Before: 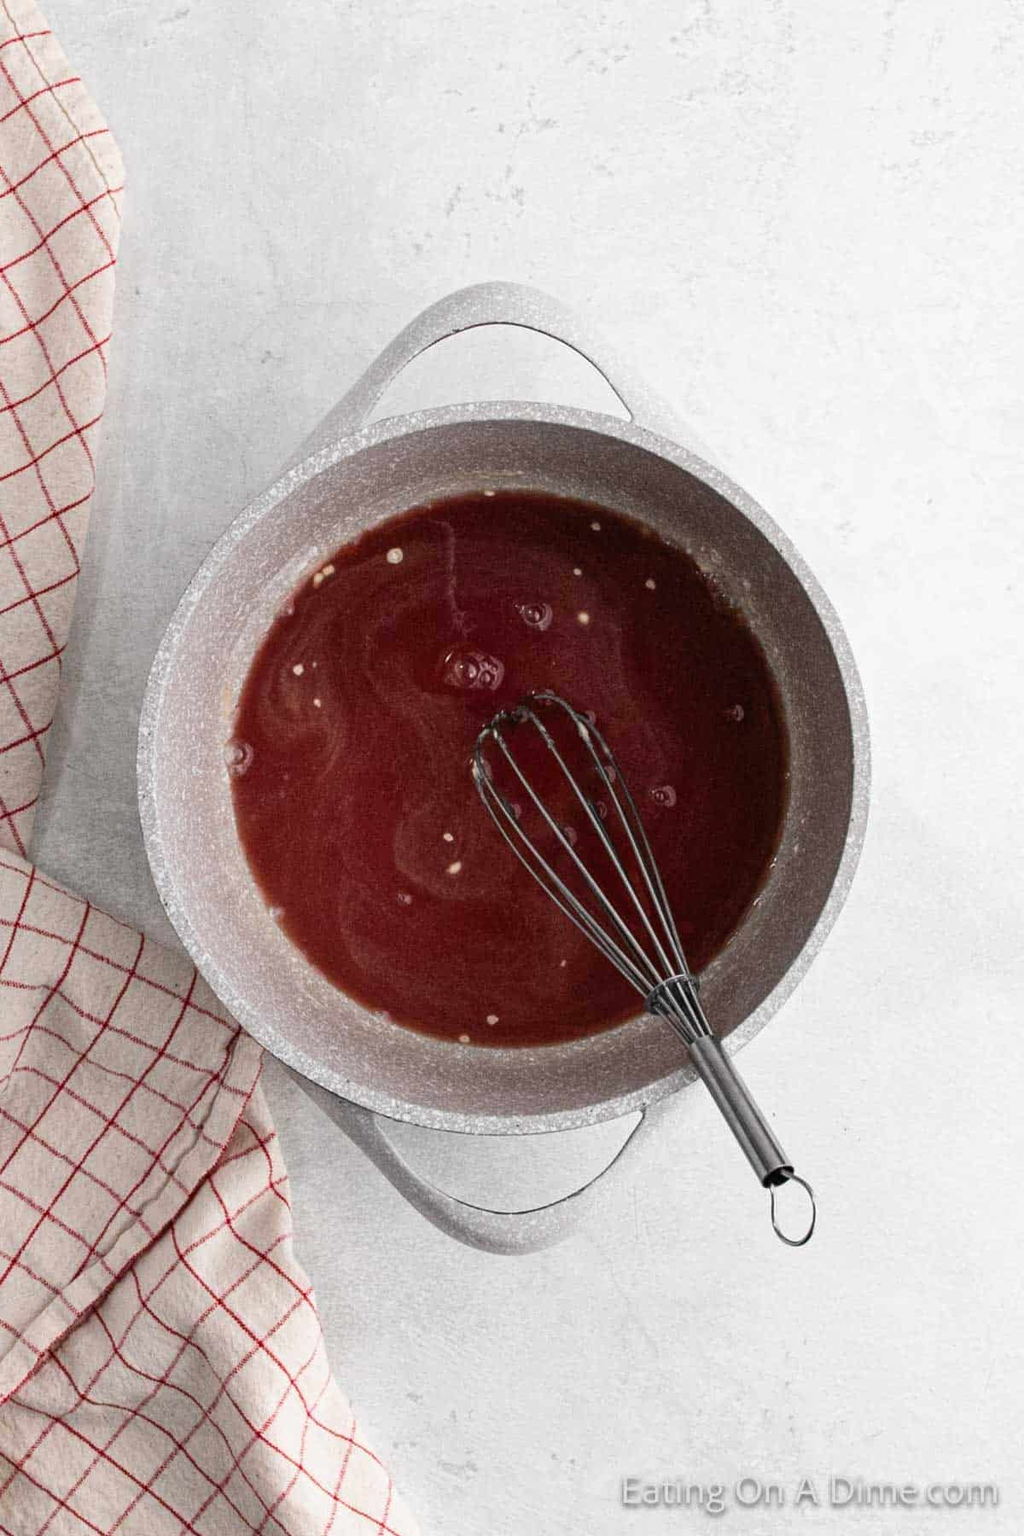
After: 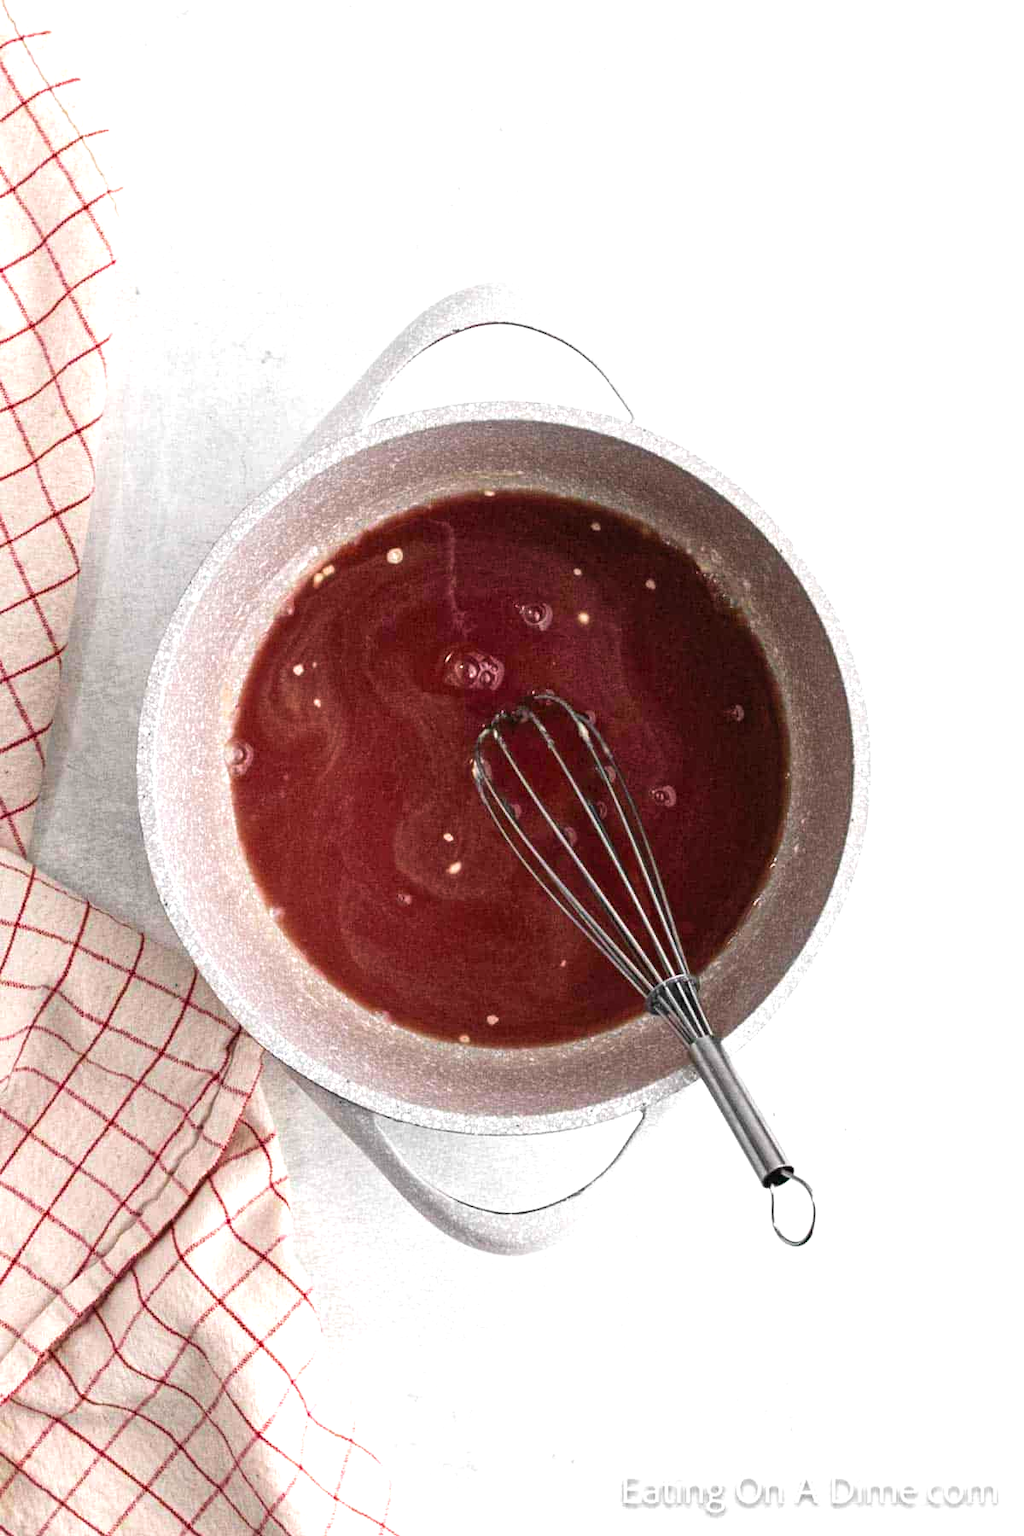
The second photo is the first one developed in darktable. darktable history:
velvia: strength 27.06%
exposure: black level correction 0, exposure 0.699 EV, compensate highlight preservation false
